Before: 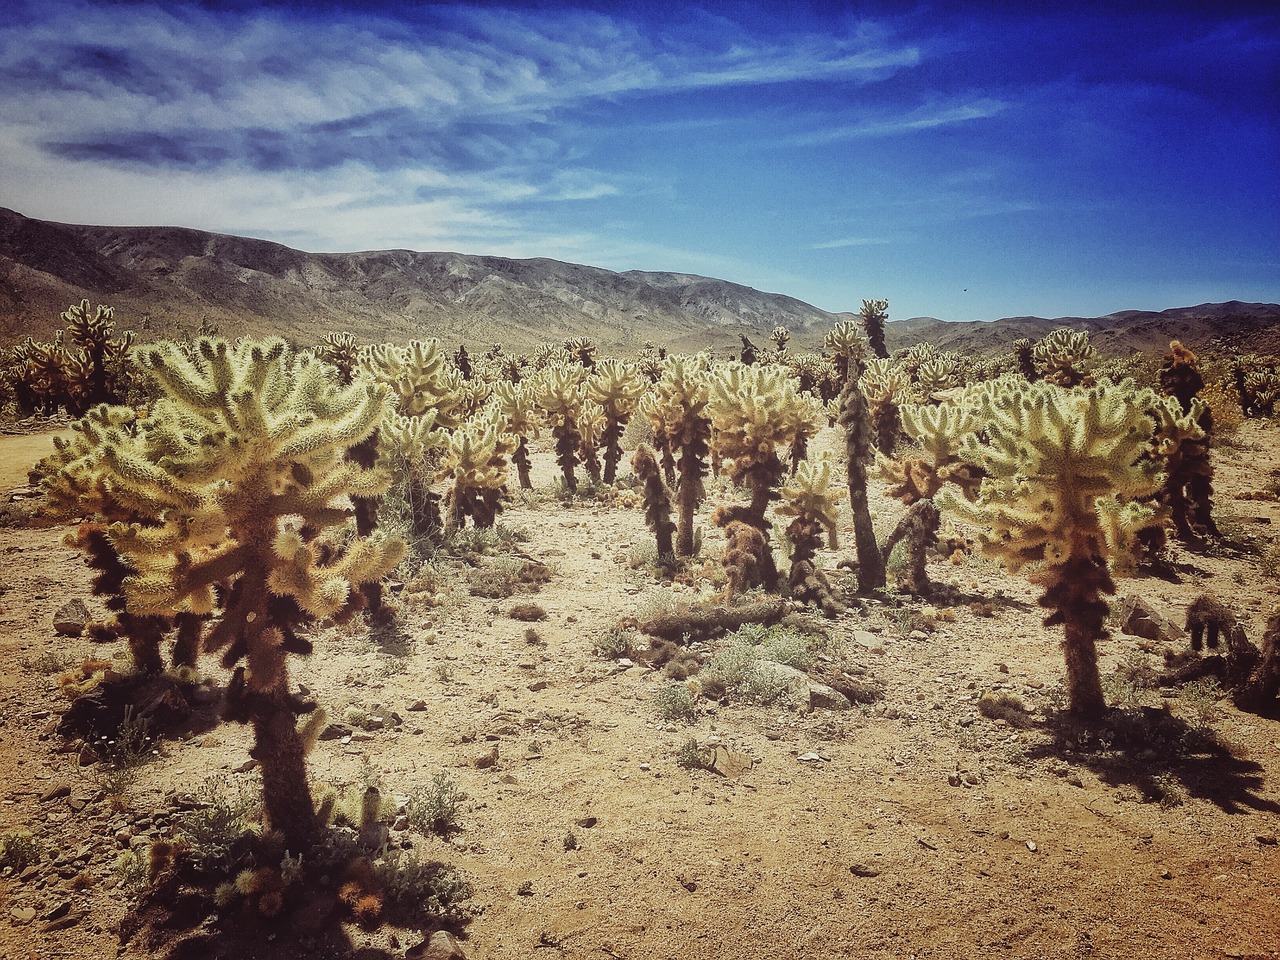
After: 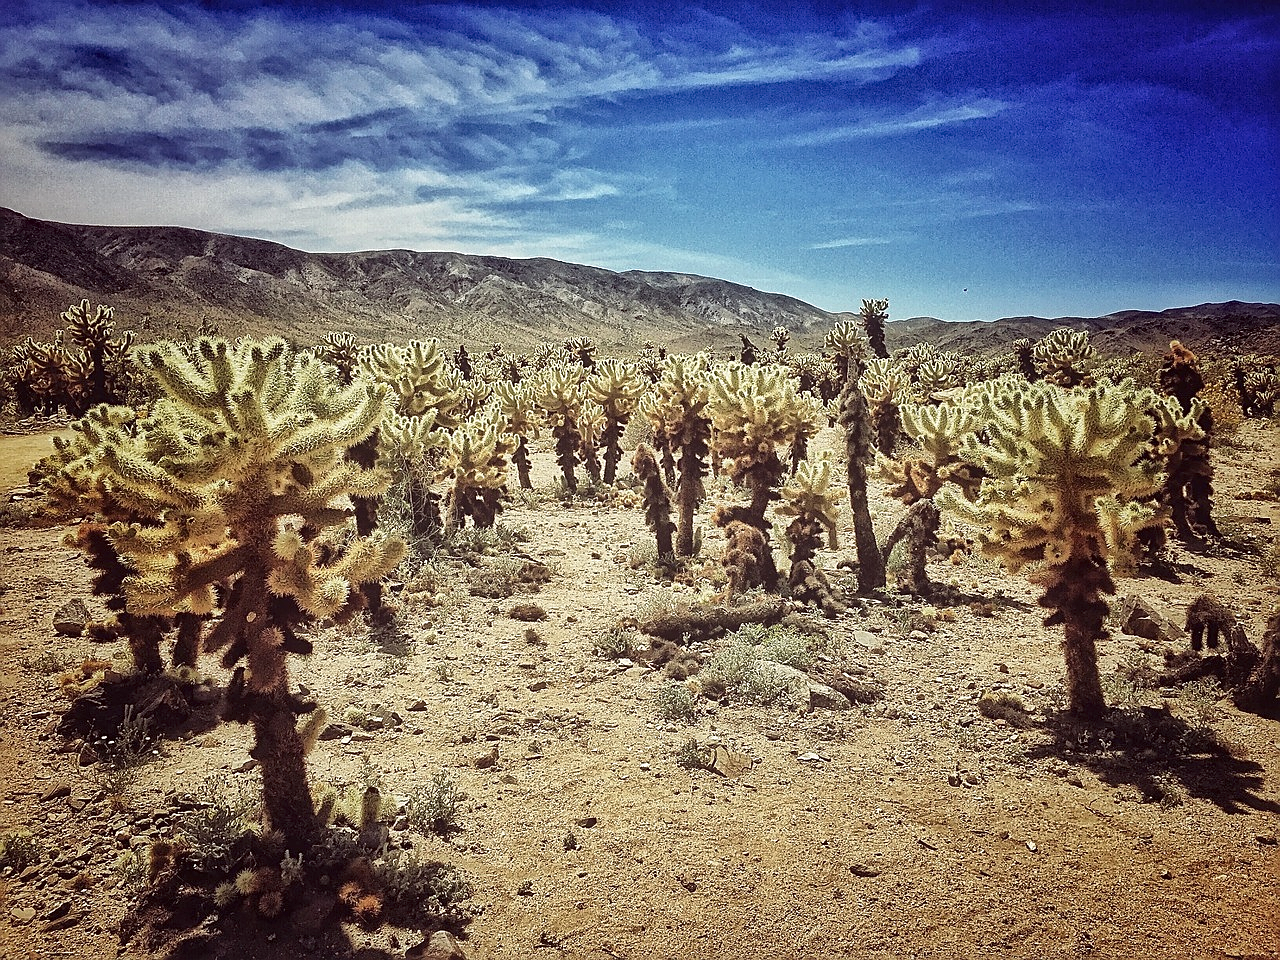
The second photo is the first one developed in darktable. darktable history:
haze removal: compatibility mode true, adaptive false
local contrast: mode bilateral grid, contrast 20, coarseness 19, detail 163%, midtone range 0.2
tone equalizer: on, module defaults
sharpen: on, module defaults
